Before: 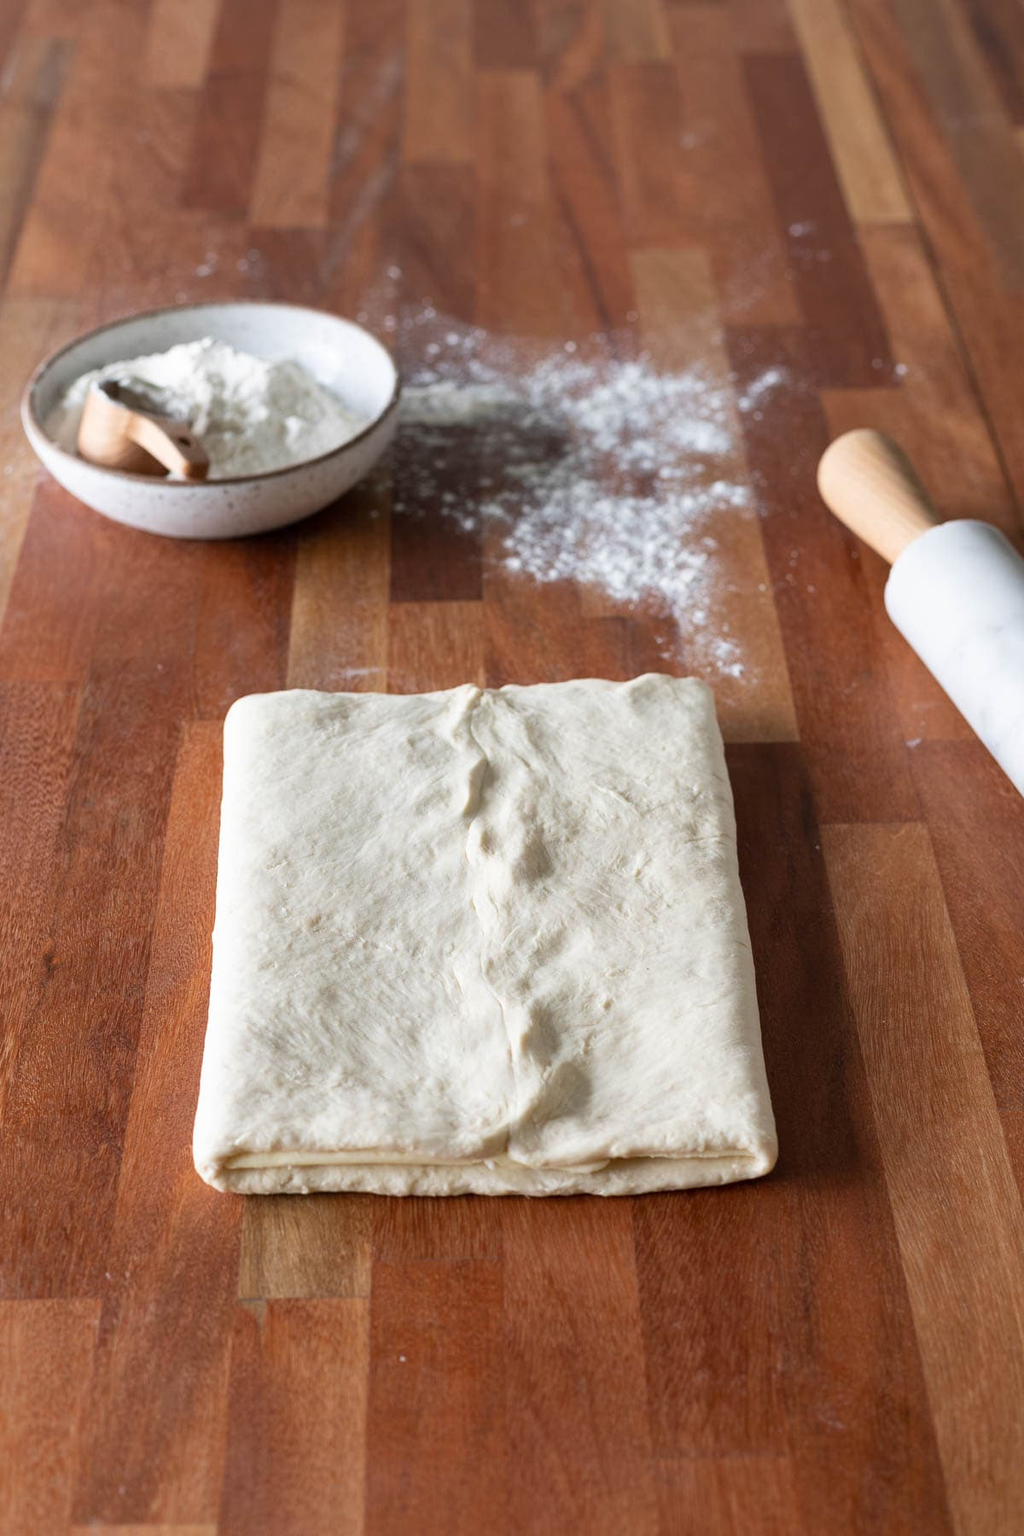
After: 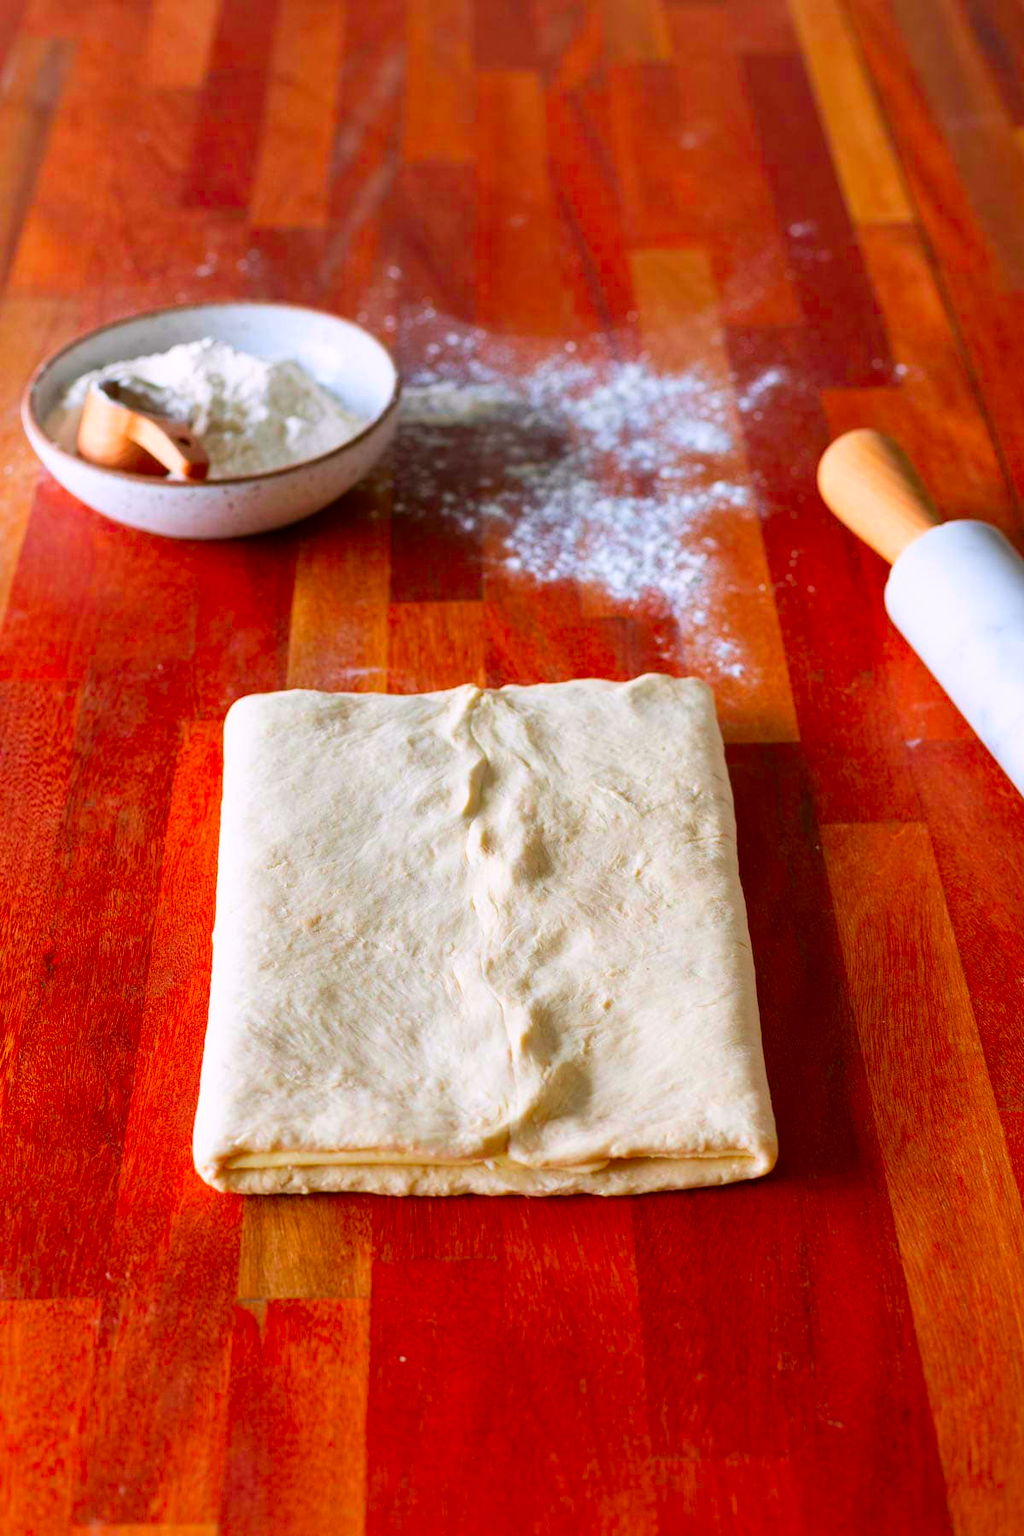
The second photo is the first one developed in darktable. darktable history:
color correction: highlights a* 1.55, highlights b* -1.81, saturation 2.53
